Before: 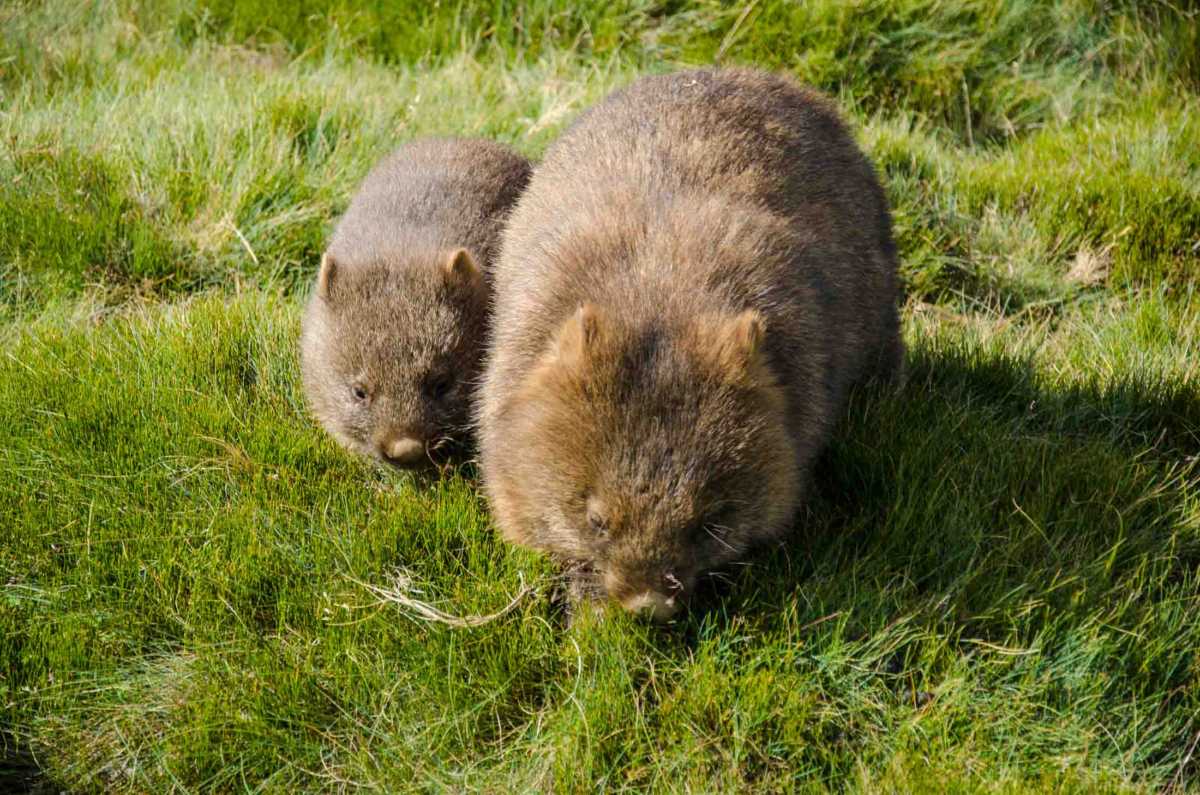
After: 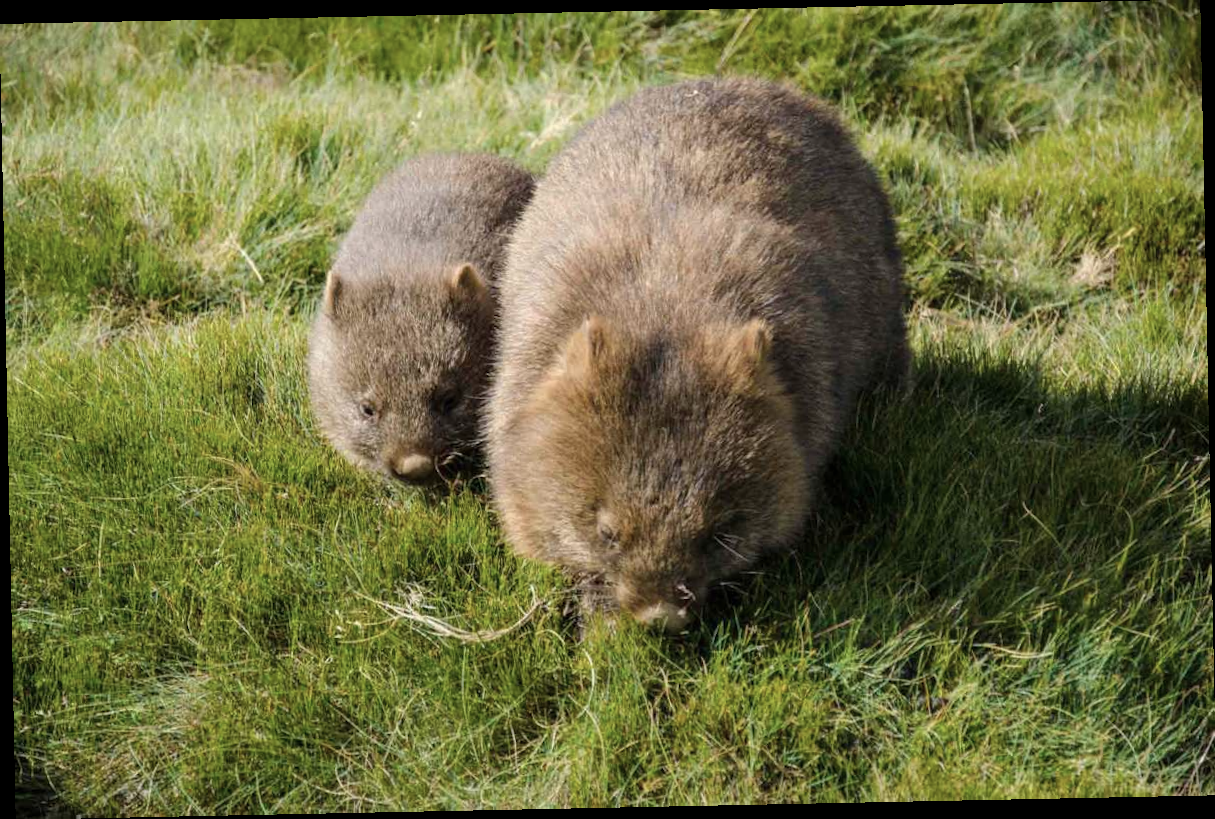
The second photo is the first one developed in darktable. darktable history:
color correction: saturation 0.8
rotate and perspective: rotation -1.17°, automatic cropping off
